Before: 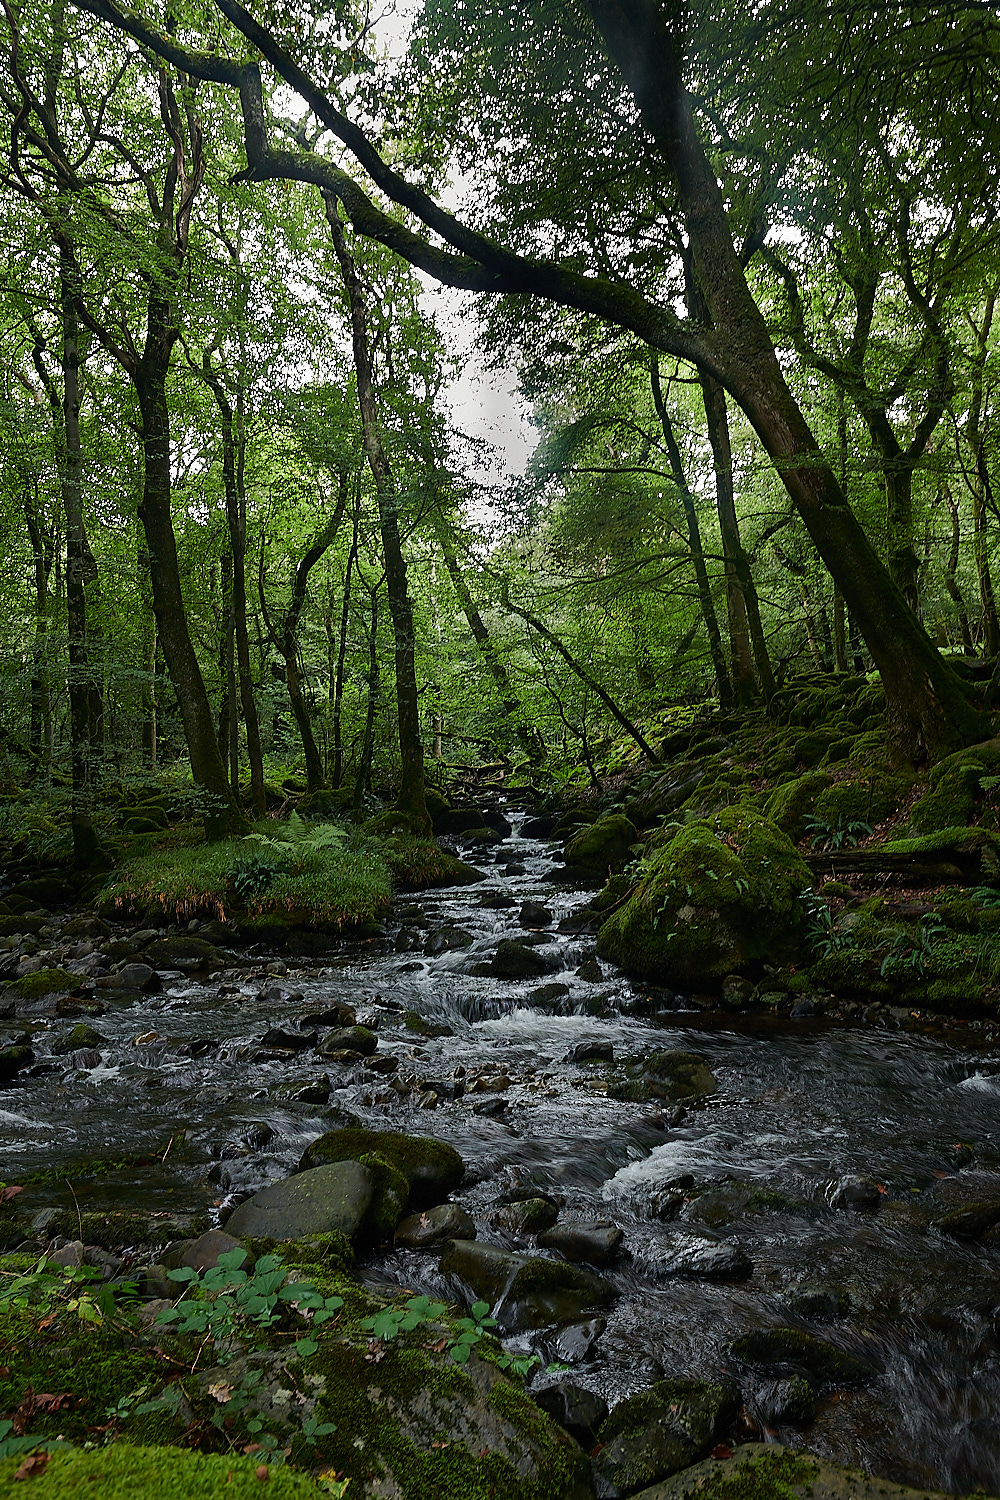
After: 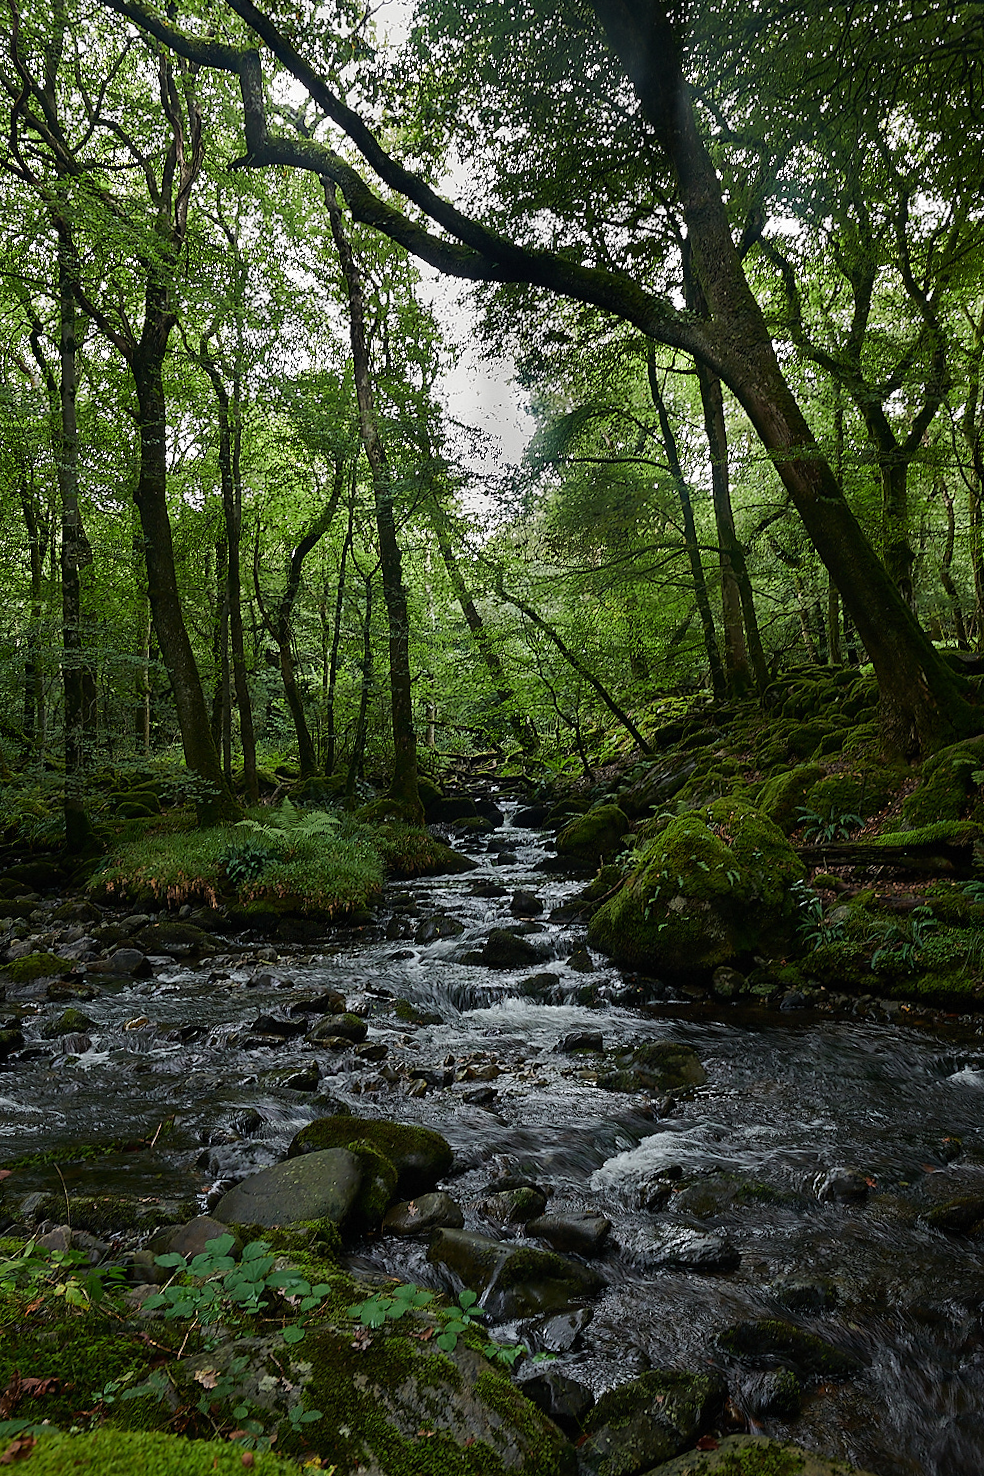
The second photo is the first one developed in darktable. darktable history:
crop and rotate: angle -0.6°
